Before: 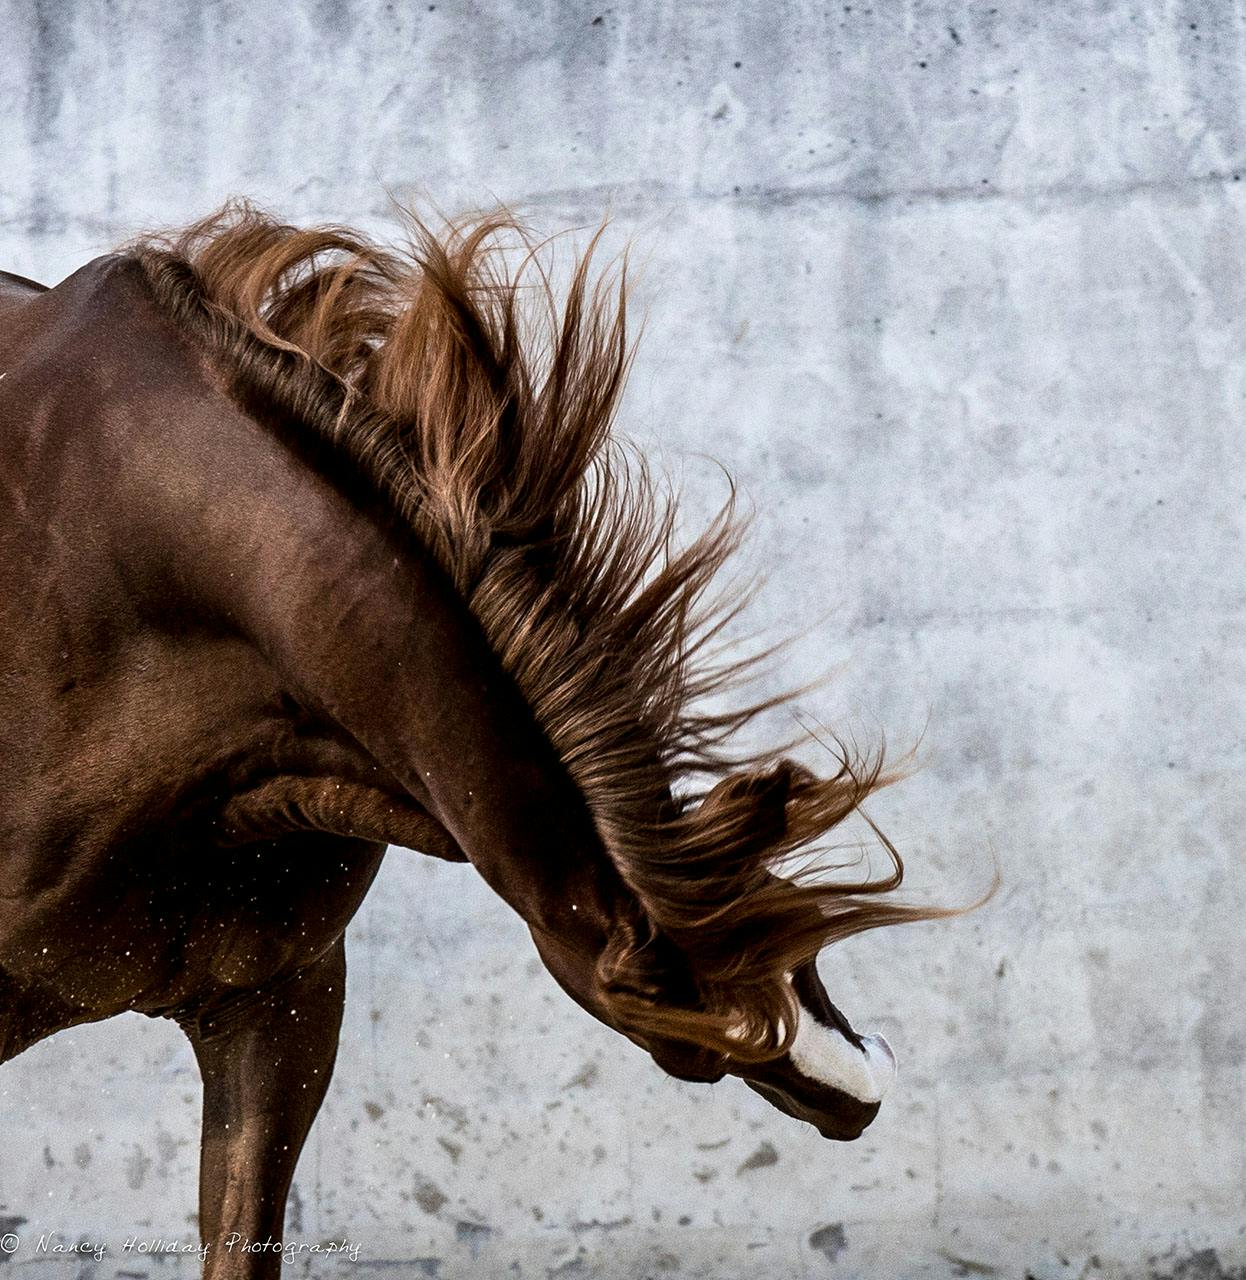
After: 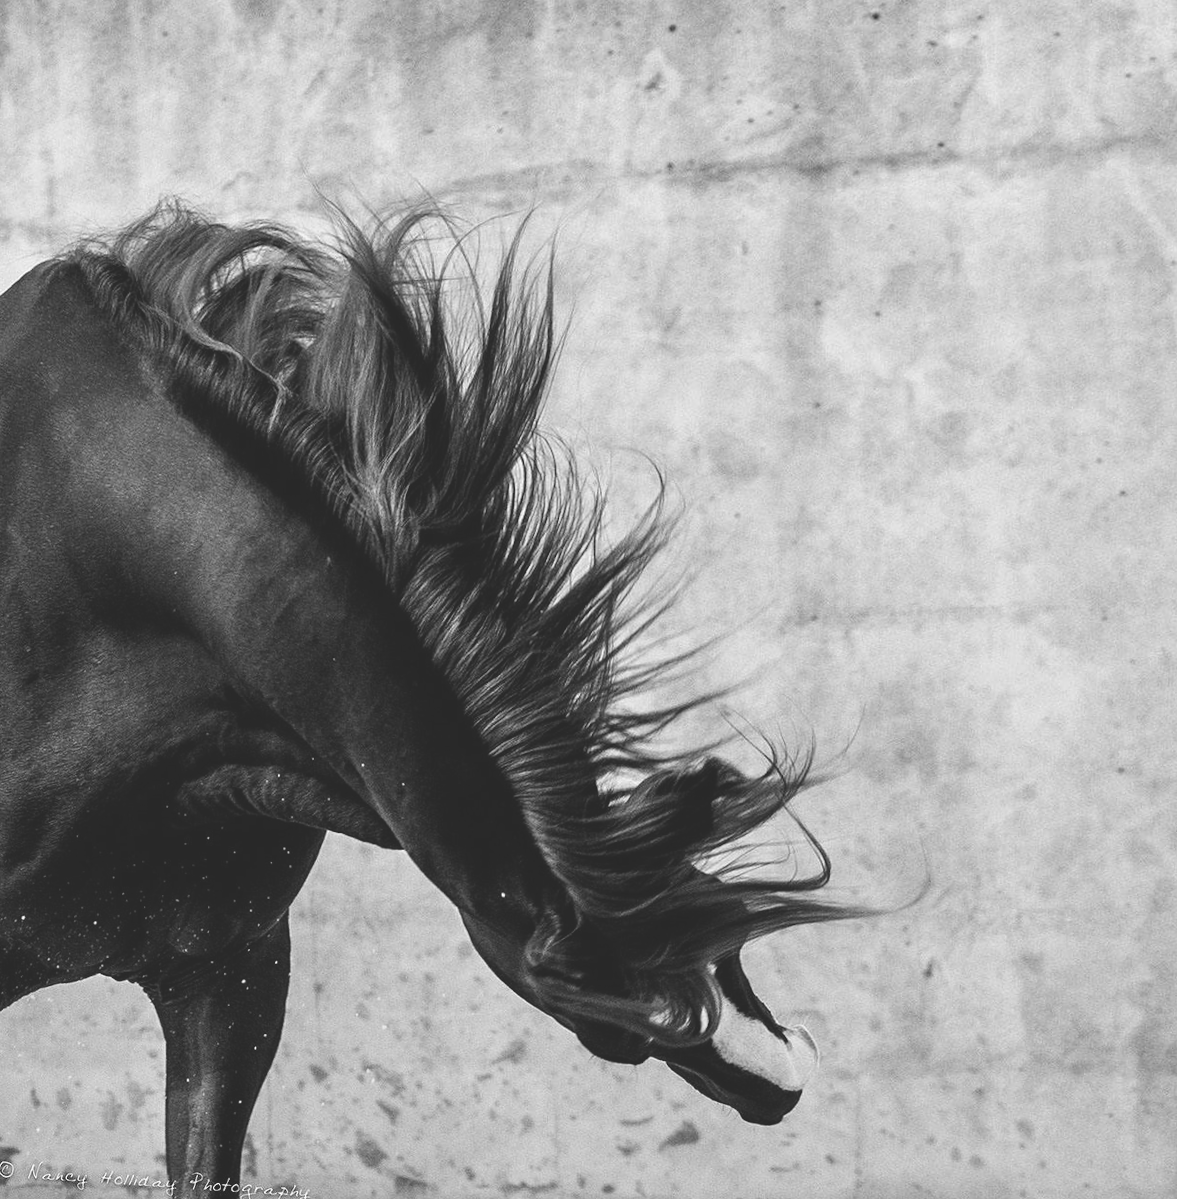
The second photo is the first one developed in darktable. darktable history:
monochrome: a 16.01, b -2.65, highlights 0.52
rotate and perspective: rotation 0.062°, lens shift (vertical) 0.115, lens shift (horizontal) -0.133, crop left 0.047, crop right 0.94, crop top 0.061, crop bottom 0.94
exposure: black level correction -0.023, exposure -0.039 EV, compensate highlight preservation false
